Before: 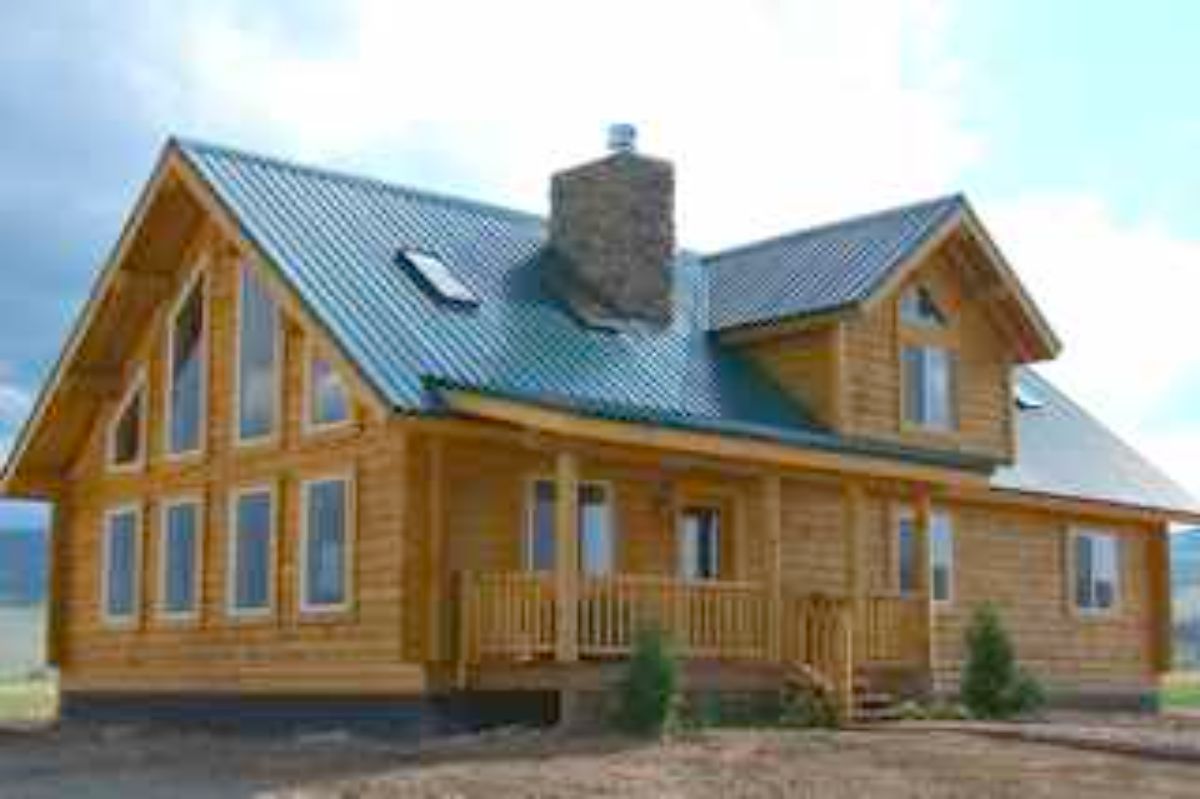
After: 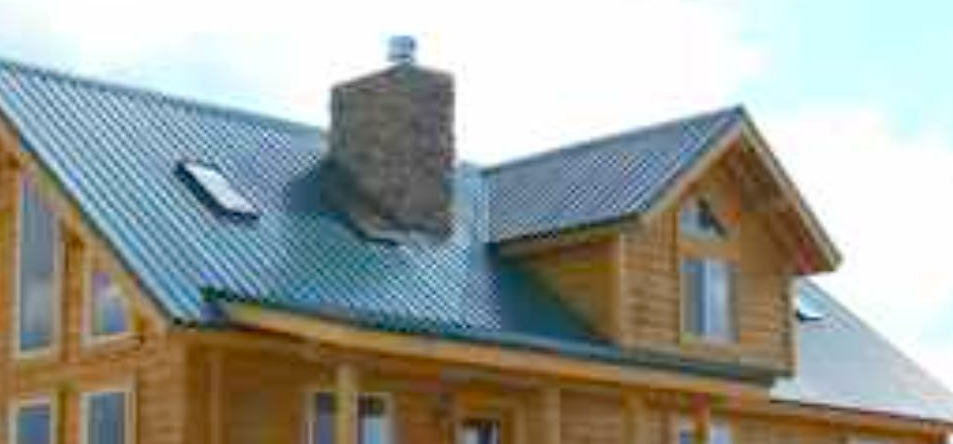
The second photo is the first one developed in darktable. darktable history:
exposure: compensate highlight preservation false
crop: left 18.38%, top 11.092%, right 2.134%, bottom 33.217%
